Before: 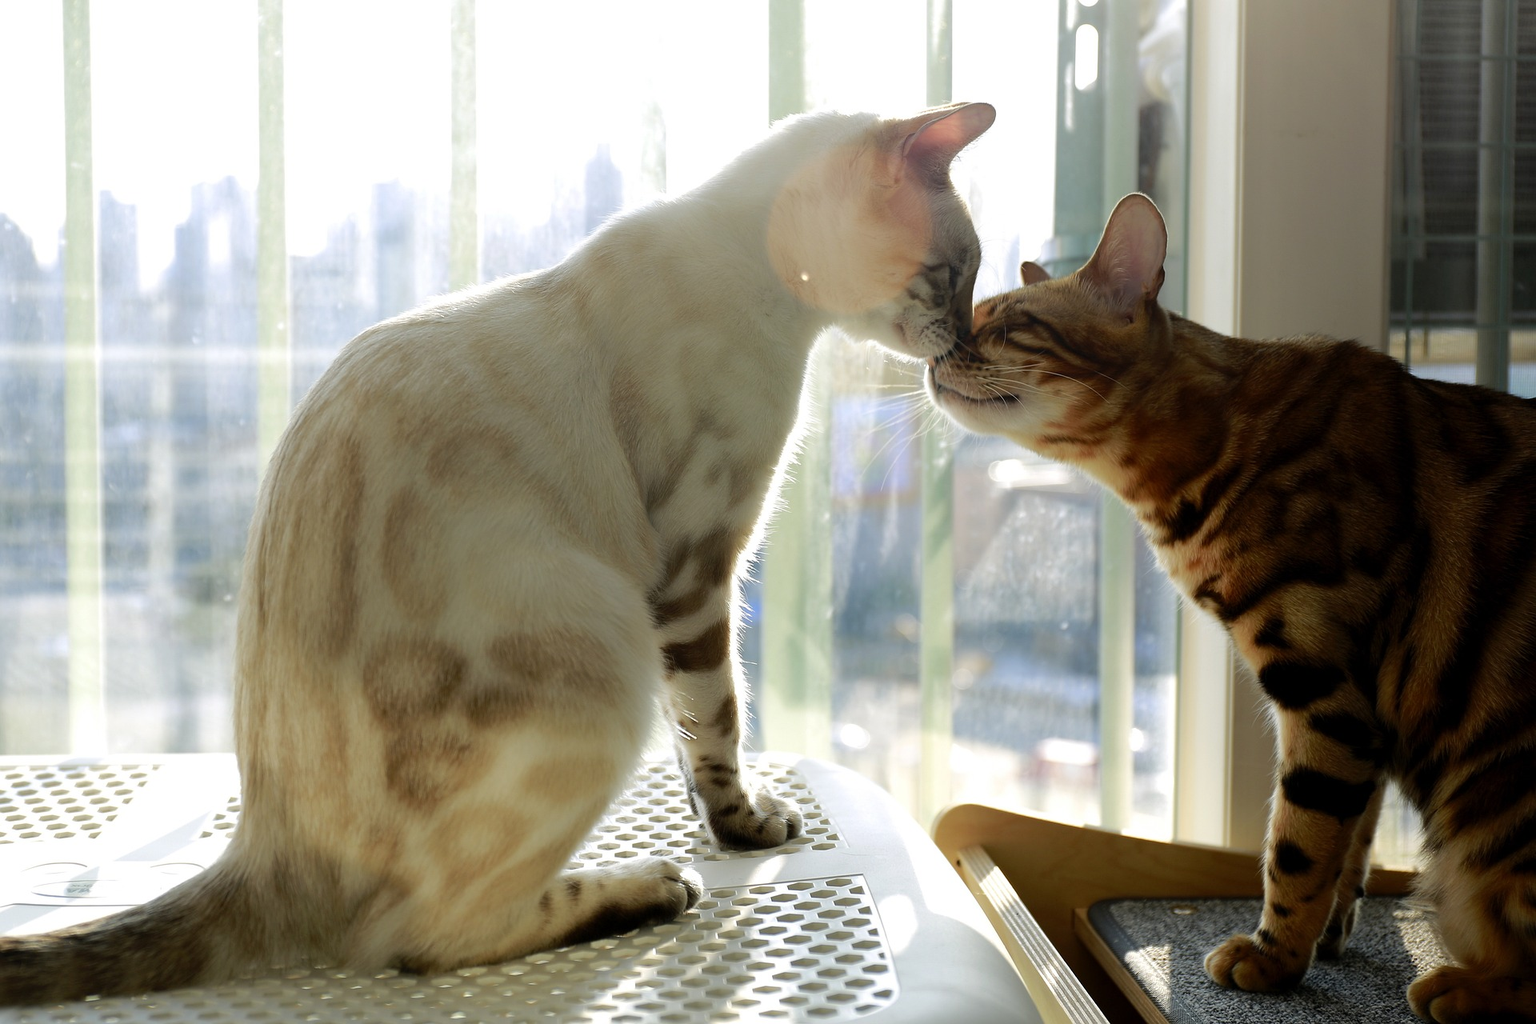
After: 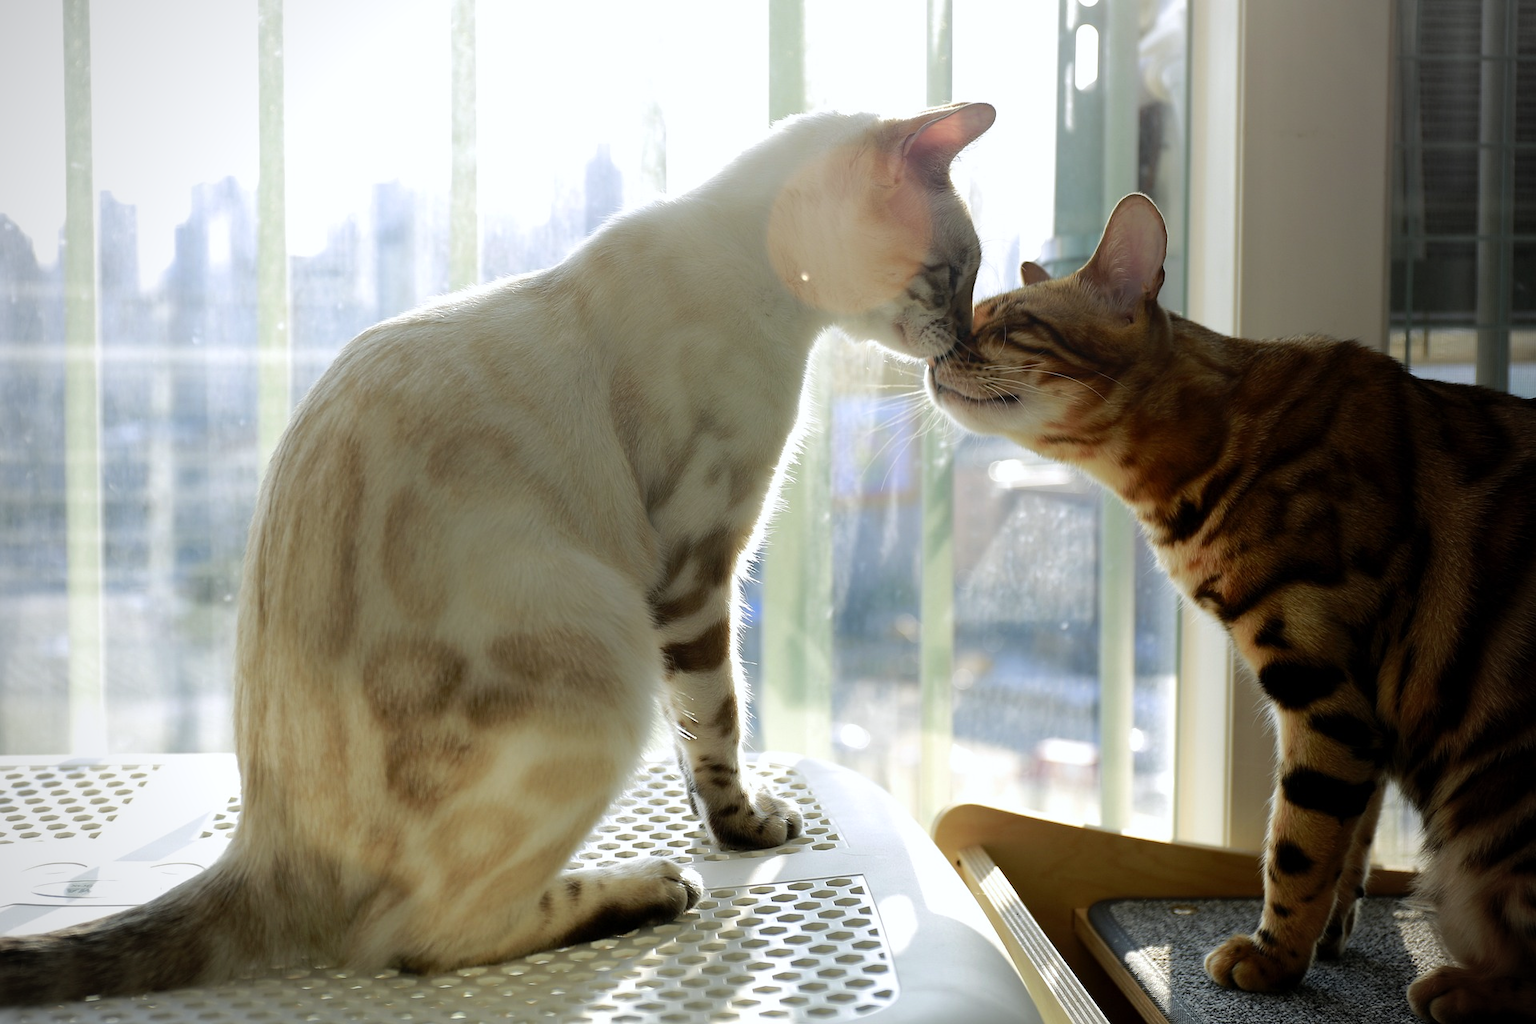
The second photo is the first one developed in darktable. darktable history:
vignetting: on, module defaults
white balance: red 0.988, blue 1.017
